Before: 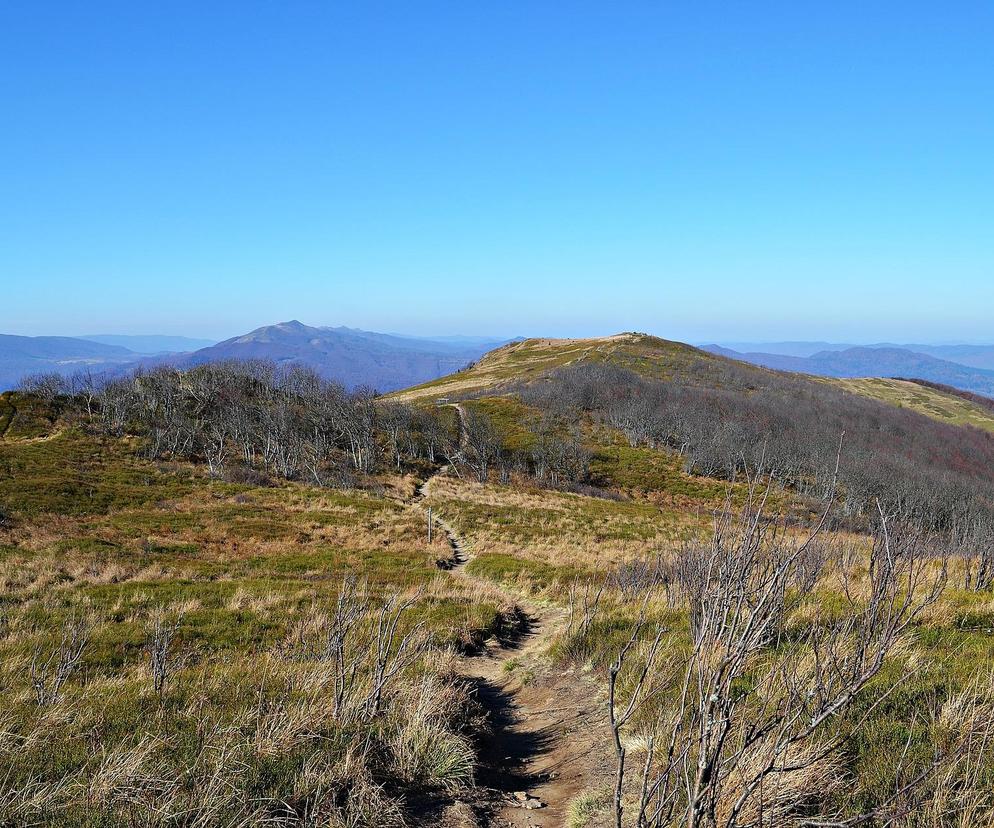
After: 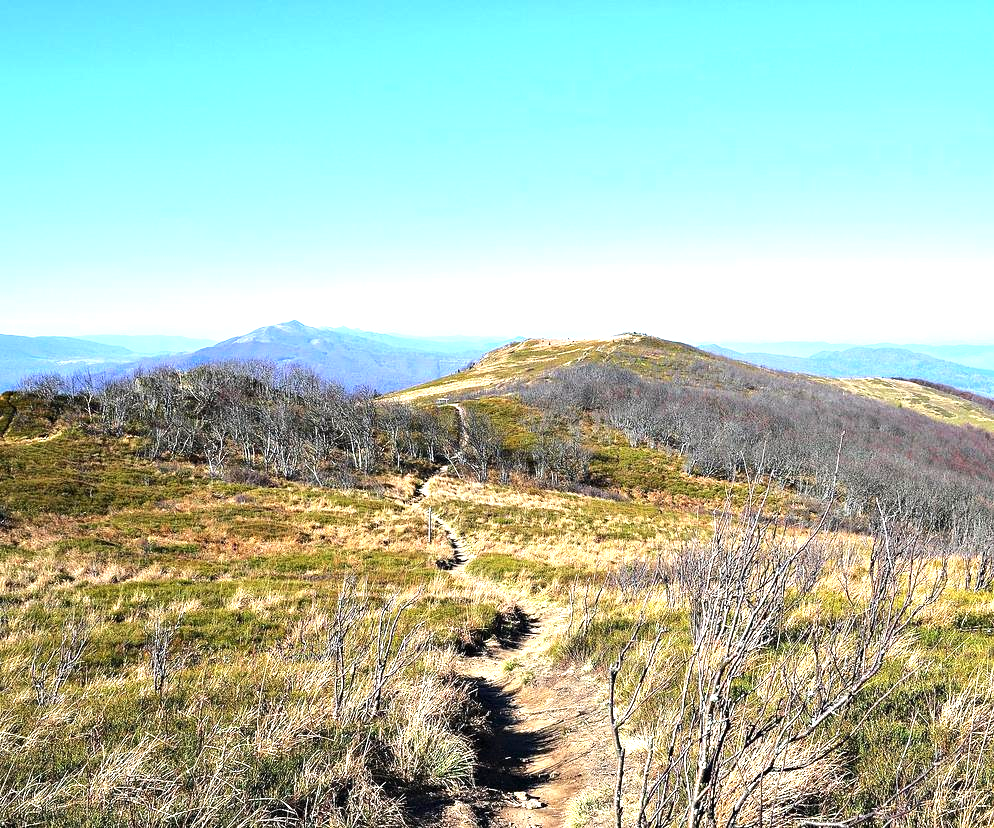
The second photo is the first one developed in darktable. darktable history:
exposure: exposure 1.089 EV, compensate highlight preservation false
tone equalizer: -8 EV -0.417 EV, -7 EV -0.389 EV, -6 EV -0.333 EV, -5 EV -0.222 EV, -3 EV 0.222 EV, -2 EV 0.333 EV, -1 EV 0.389 EV, +0 EV 0.417 EV, edges refinement/feathering 500, mask exposure compensation -1.57 EV, preserve details no
